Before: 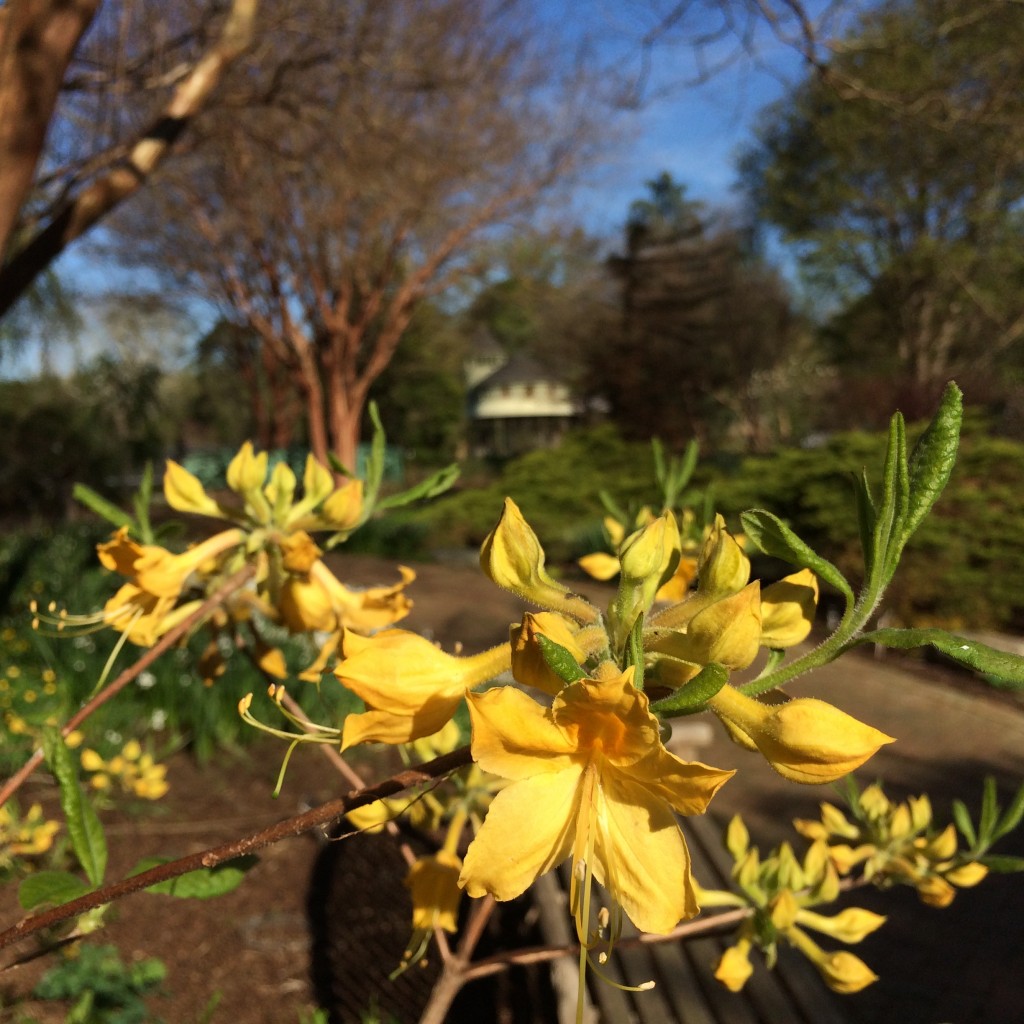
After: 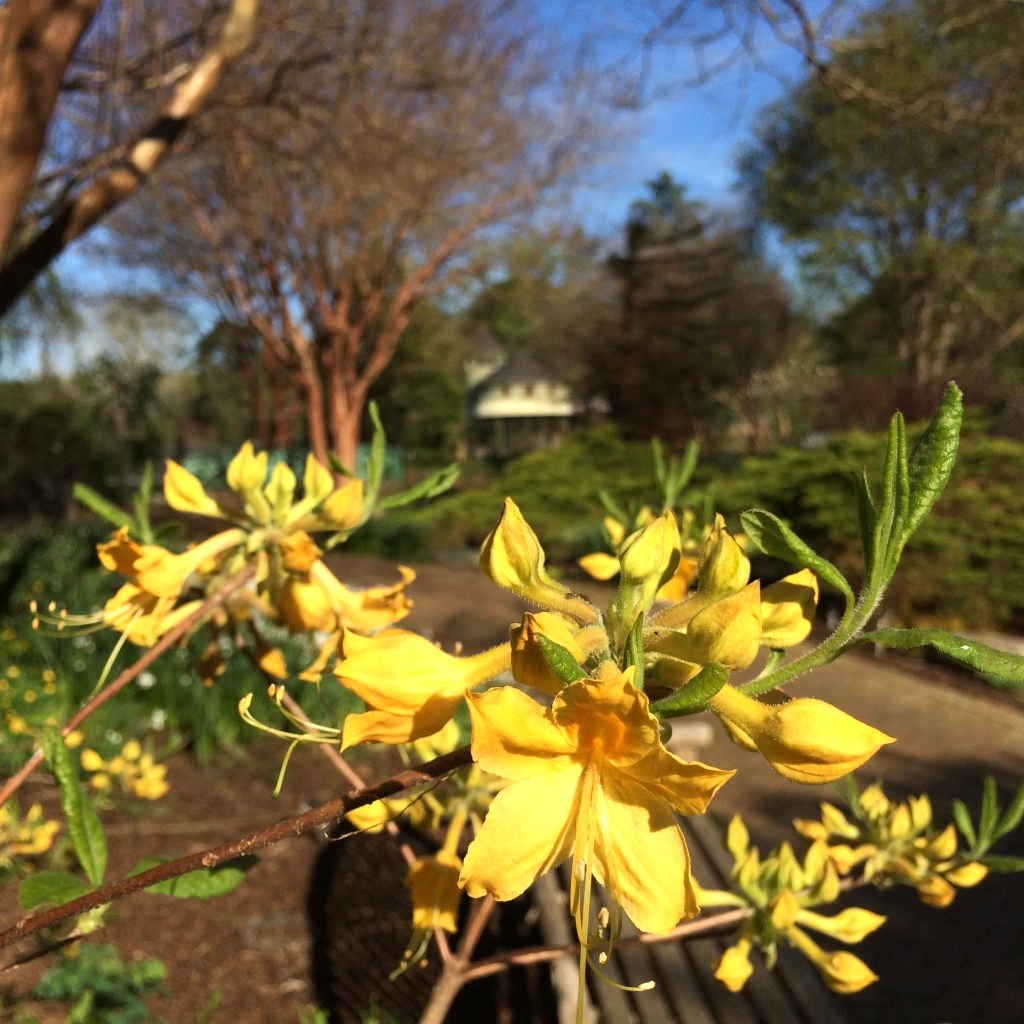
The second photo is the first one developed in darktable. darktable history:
levels: mode automatic
exposure: exposure 0.426 EV, compensate highlight preservation false
